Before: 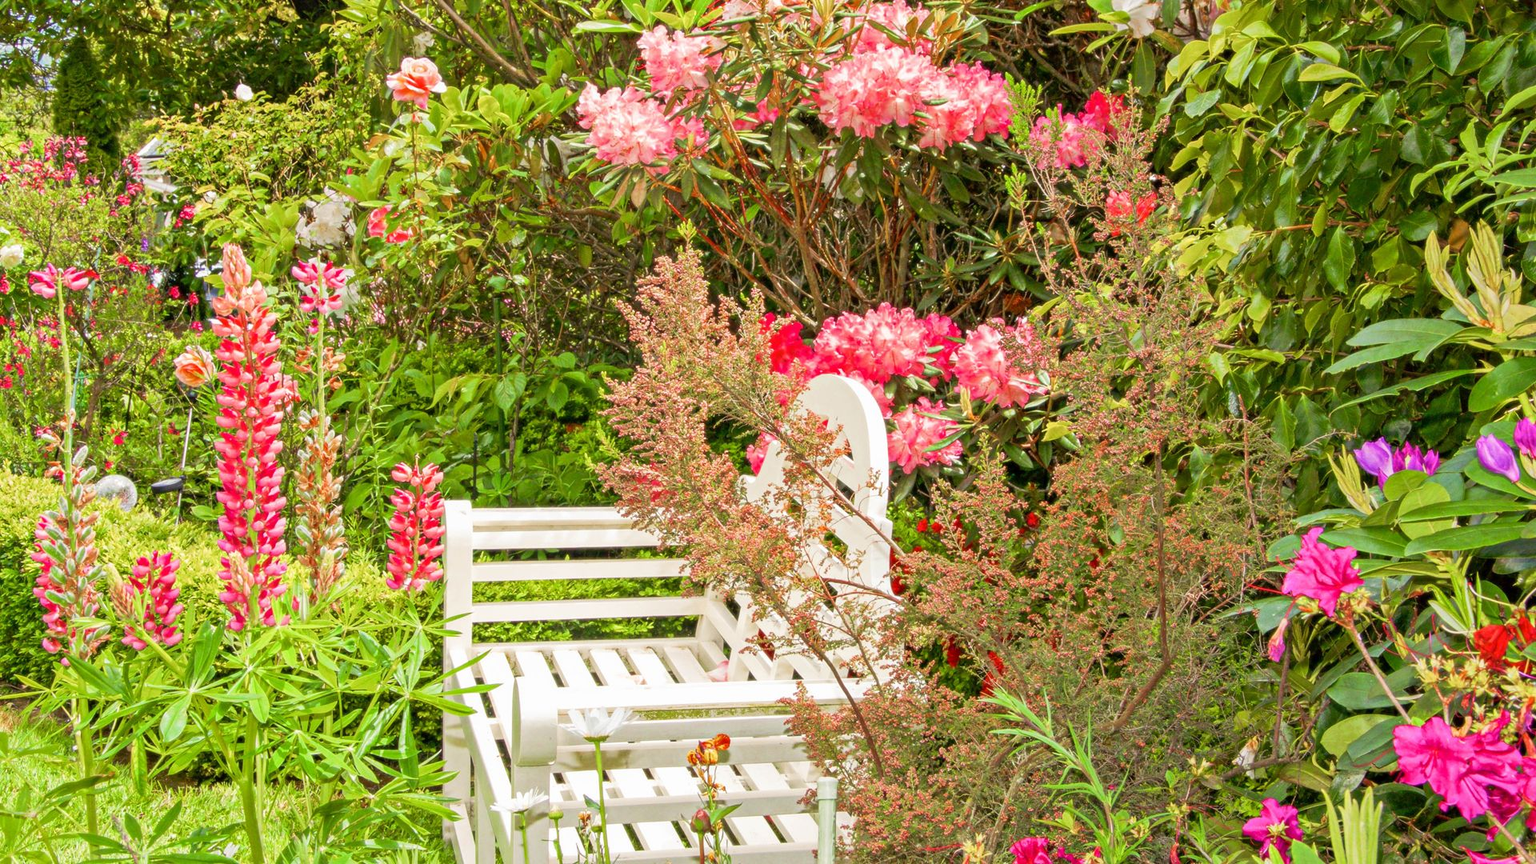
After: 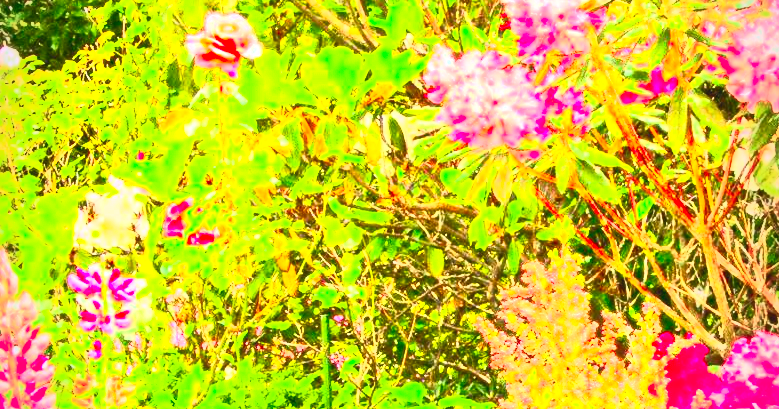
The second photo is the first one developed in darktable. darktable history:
crop: left 15.452%, top 5.459%, right 43.956%, bottom 56.62%
contrast brightness saturation: contrast 1, brightness 1, saturation 1
vignetting: fall-off radius 60.92%
exposure: black level correction 0, exposure 0.953 EV, compensate exposure bias true, compensate highlight preservation false
